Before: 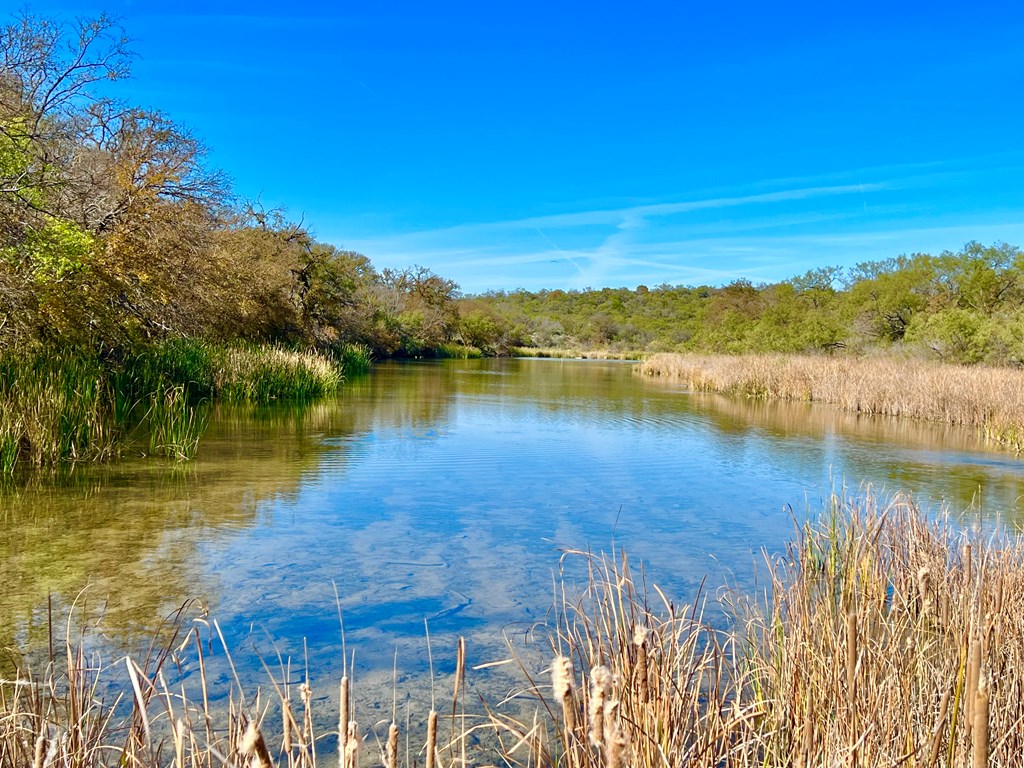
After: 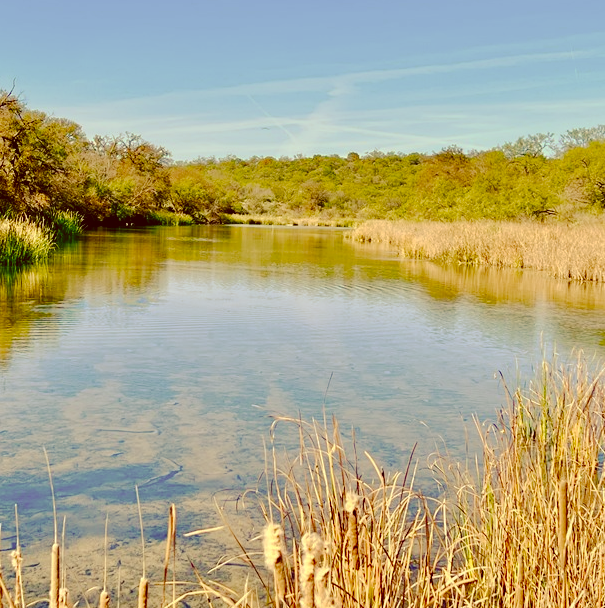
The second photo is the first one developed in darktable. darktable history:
crop and rotate: left 28.245%, top 17.38%, right 12.664%, bottom 3.448%
base curve: curves: ch0 [(0, 0) (0.262, 0.32) (0.722, 0.705) (1, 1)], preserve colors none
color correction: highlights a* 1.15, highlights b* 24.34, shadows a* 15.53, shadows b* 24.84
tone curve: curves: ch0 [(0, 0) (0.003, 0.016) (0.011, 0.015) (0.025, 0.017) (0.044, 0.026) (0.069, 0.034) (0.1, 0.043) (0.136, 0.068) (0.177, 0.119) (0.224, 0.175) (0.277, 0.251) (0.335, 0.328) (0.399, 0.415) (0.468, 0.499) (0.543, 0.58) (0.623, 0.659) (0.709, 0.731) (0.801, 0.807) (0.898, 0.895) (1, 1)], preserve colors none
